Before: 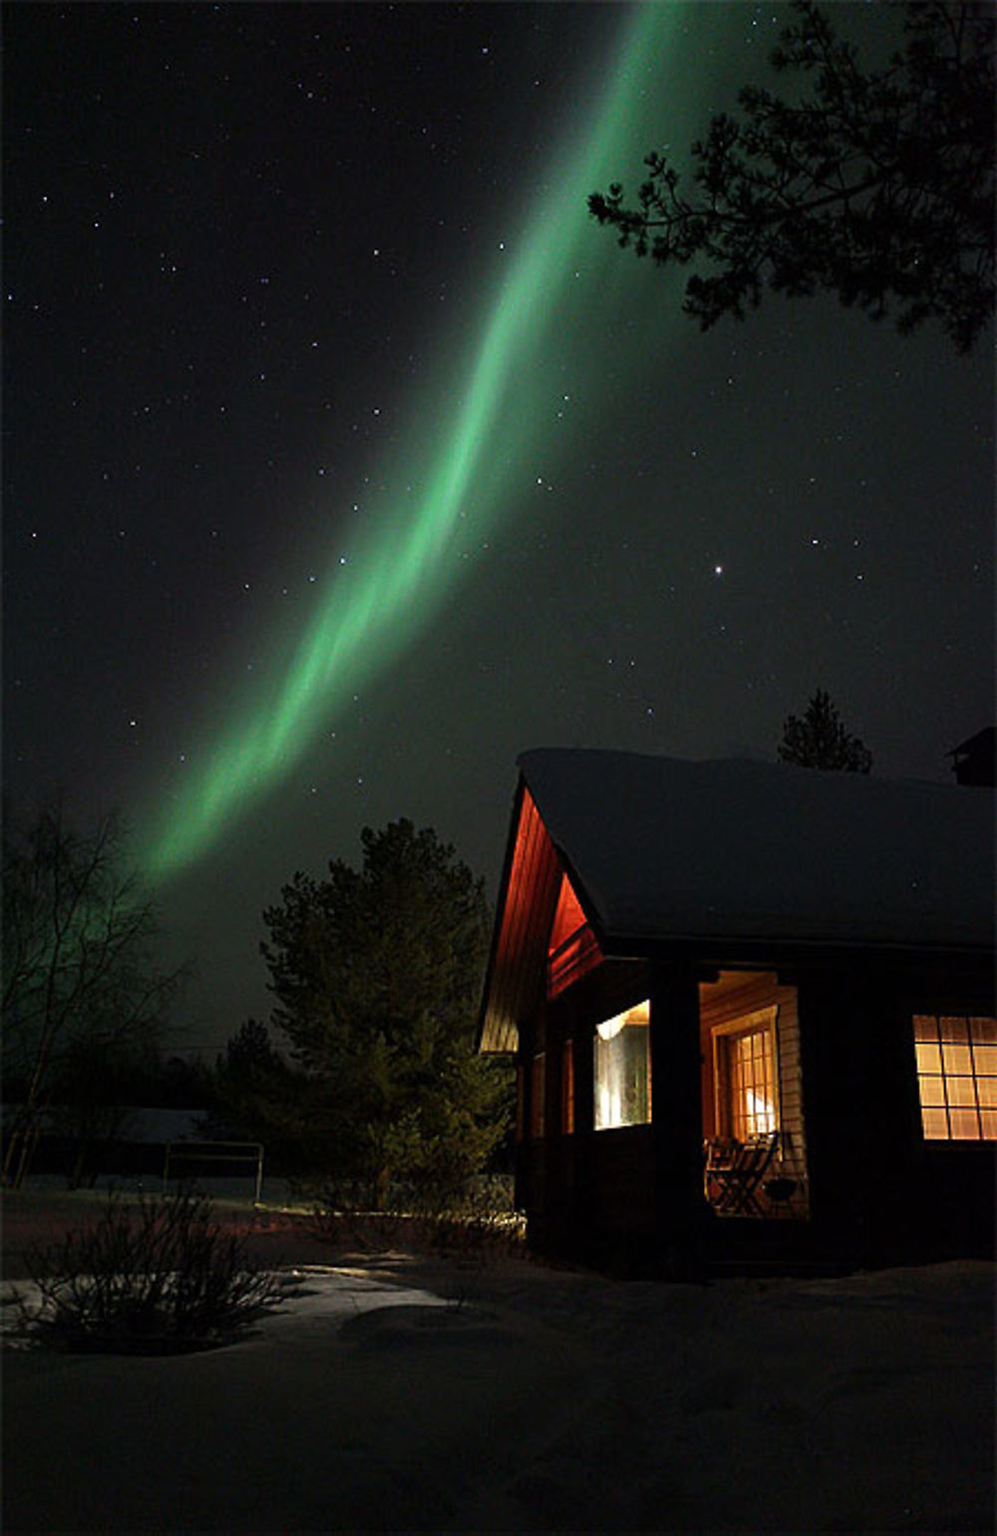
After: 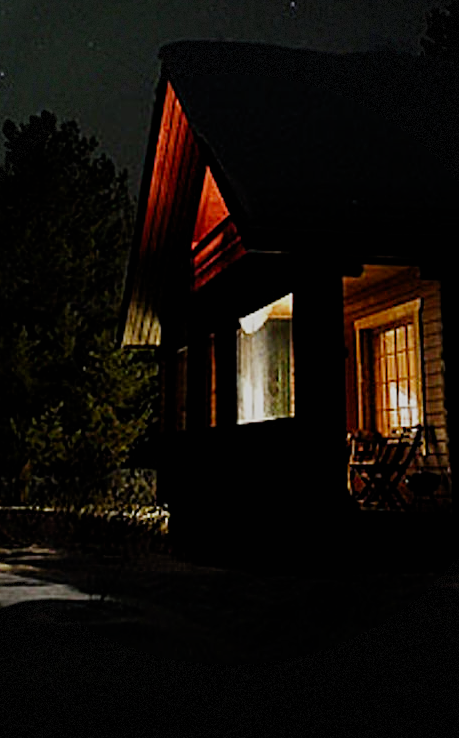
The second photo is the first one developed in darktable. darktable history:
sharpen: on, module defaults
tone equalizer: on, module defaults
filmic rgb: black relative exposure -7.14 EV, white relative exposure 5.39 EV, hardness 3.02, add noise in highlights 0, preserve chrominance no, color science v3 (2019), use custom middle-gray values true, contrast in highlights soft
crop: left 35.901%, top 46.063%, right 18.118%, bottom 6.014%
vignetting: dithering 8-bit output
